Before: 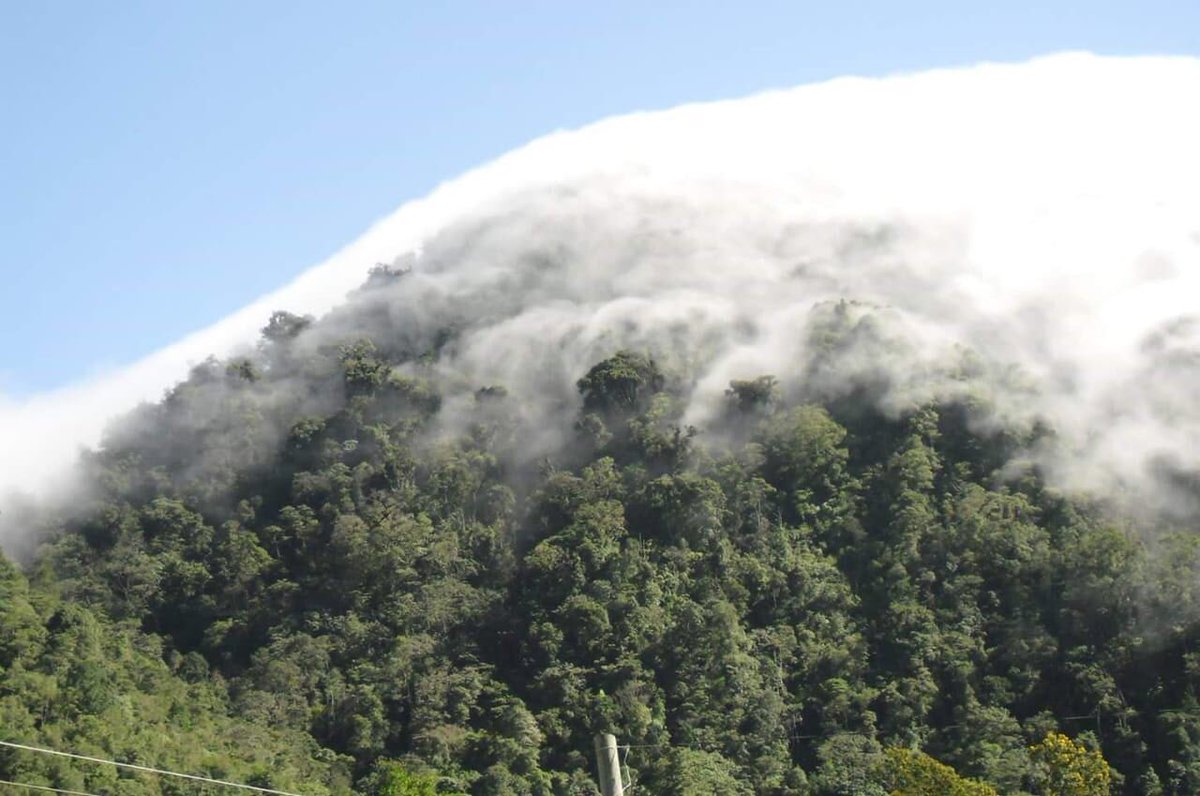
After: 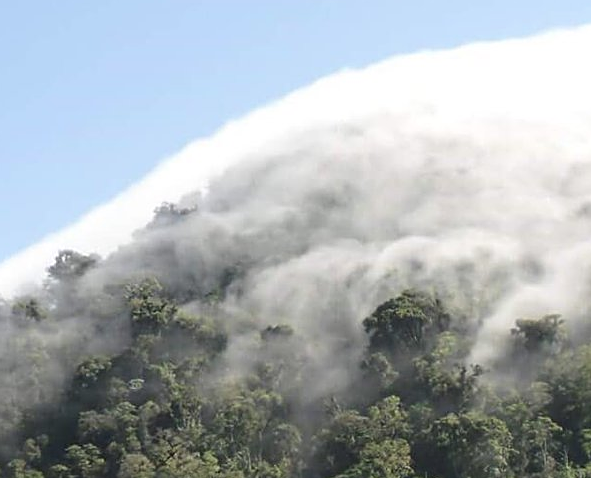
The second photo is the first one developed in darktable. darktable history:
crop: left 17.835%, top 7.675%, right 32.881%, bottom 32.213%
sharpen: on, module defaults
contrast brightness saturation: saturation -0.05
